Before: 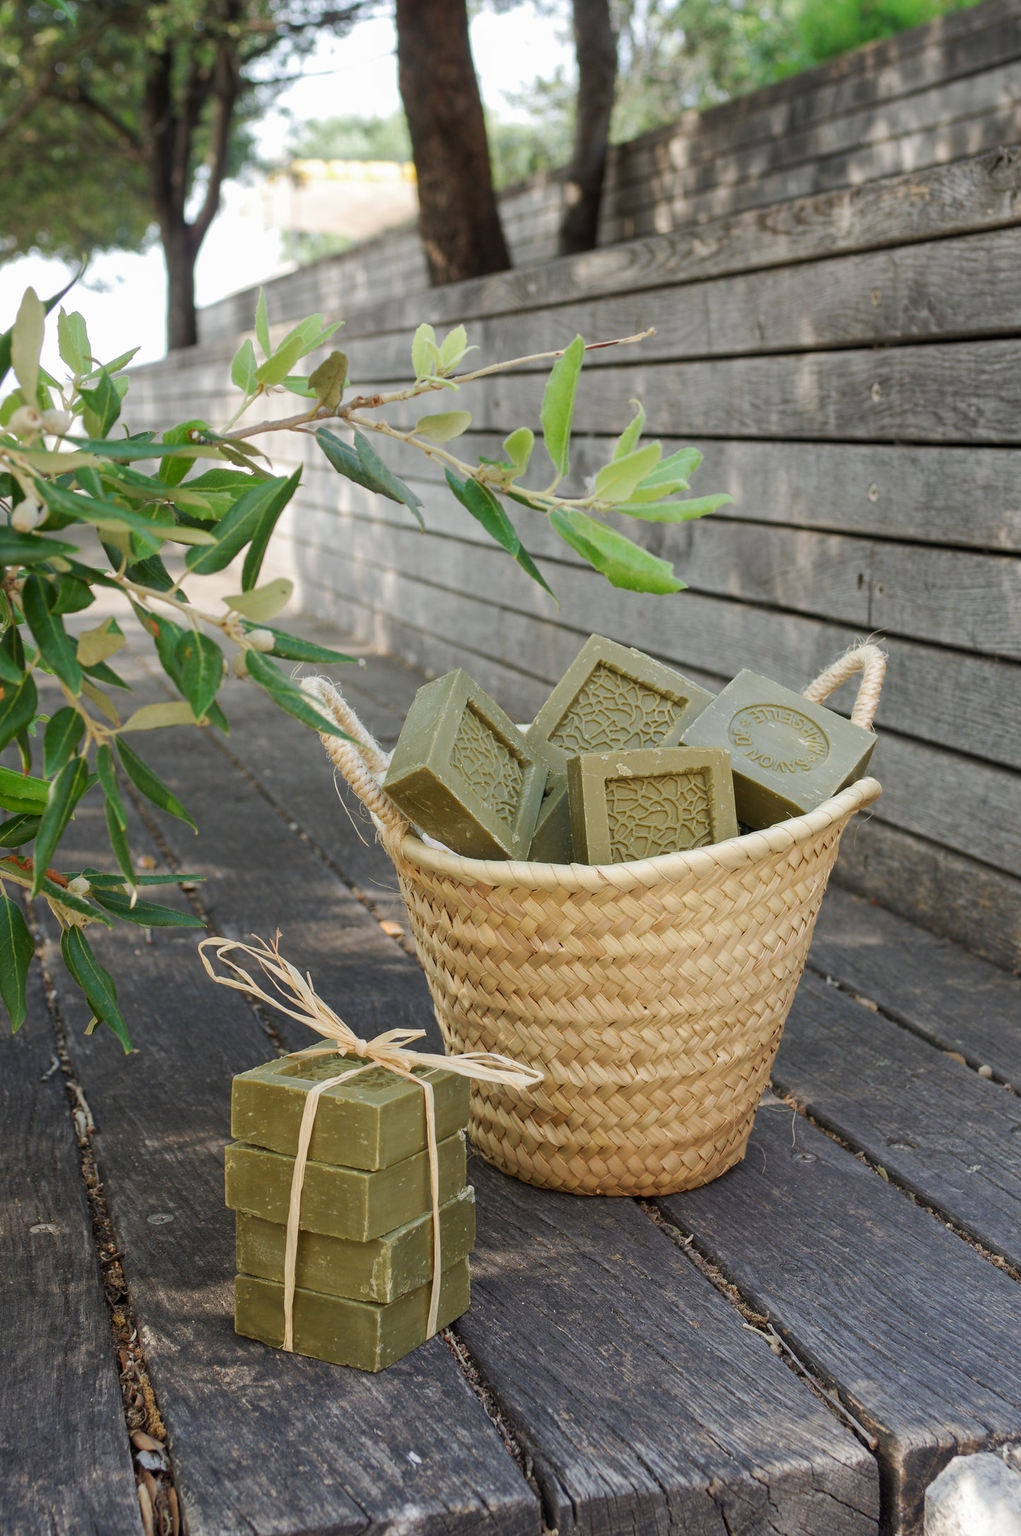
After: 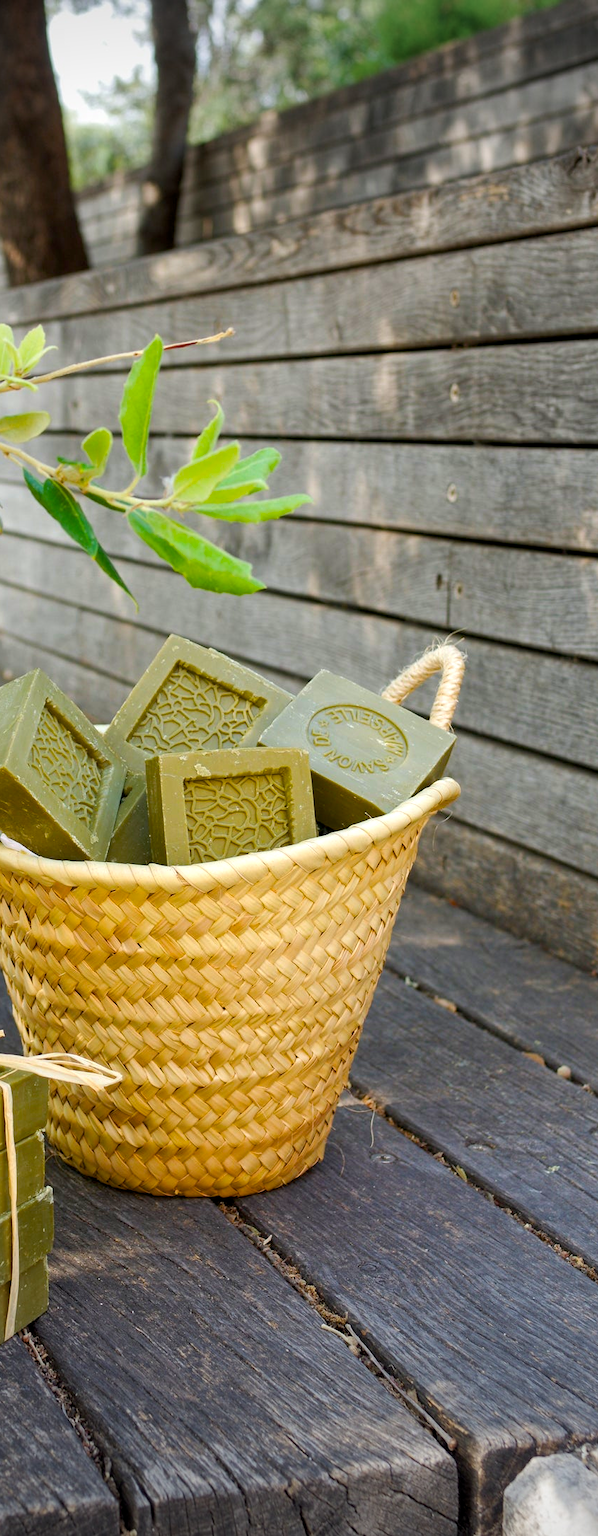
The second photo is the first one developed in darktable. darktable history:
vignetting: fall-off start 98.29%, fall-off radius 100.93%, brightness -0.575, width/height ratio 1.425, unbound false
color balance rgb: global offset › luminance -0.469%, perceptual saturation grading › global saturation 40.752%, perceptual brilliance grading › global brilliance 11.743%, global vibrance 20%
crop: left 41.349%
